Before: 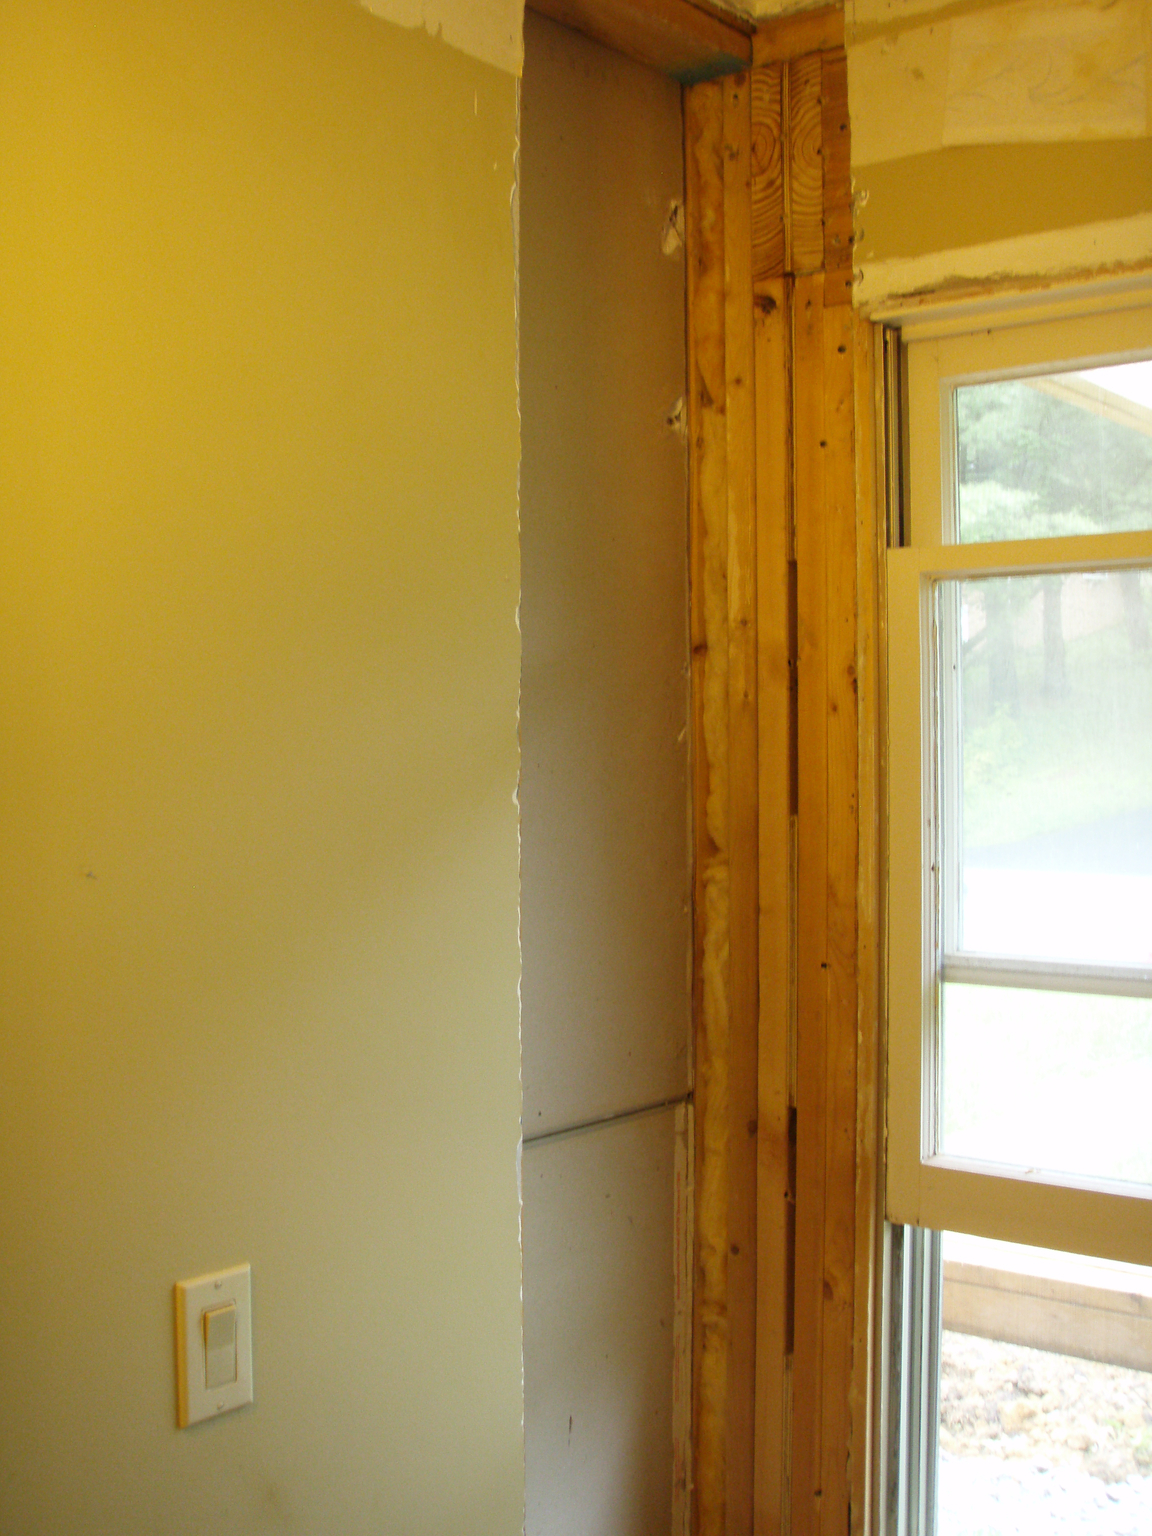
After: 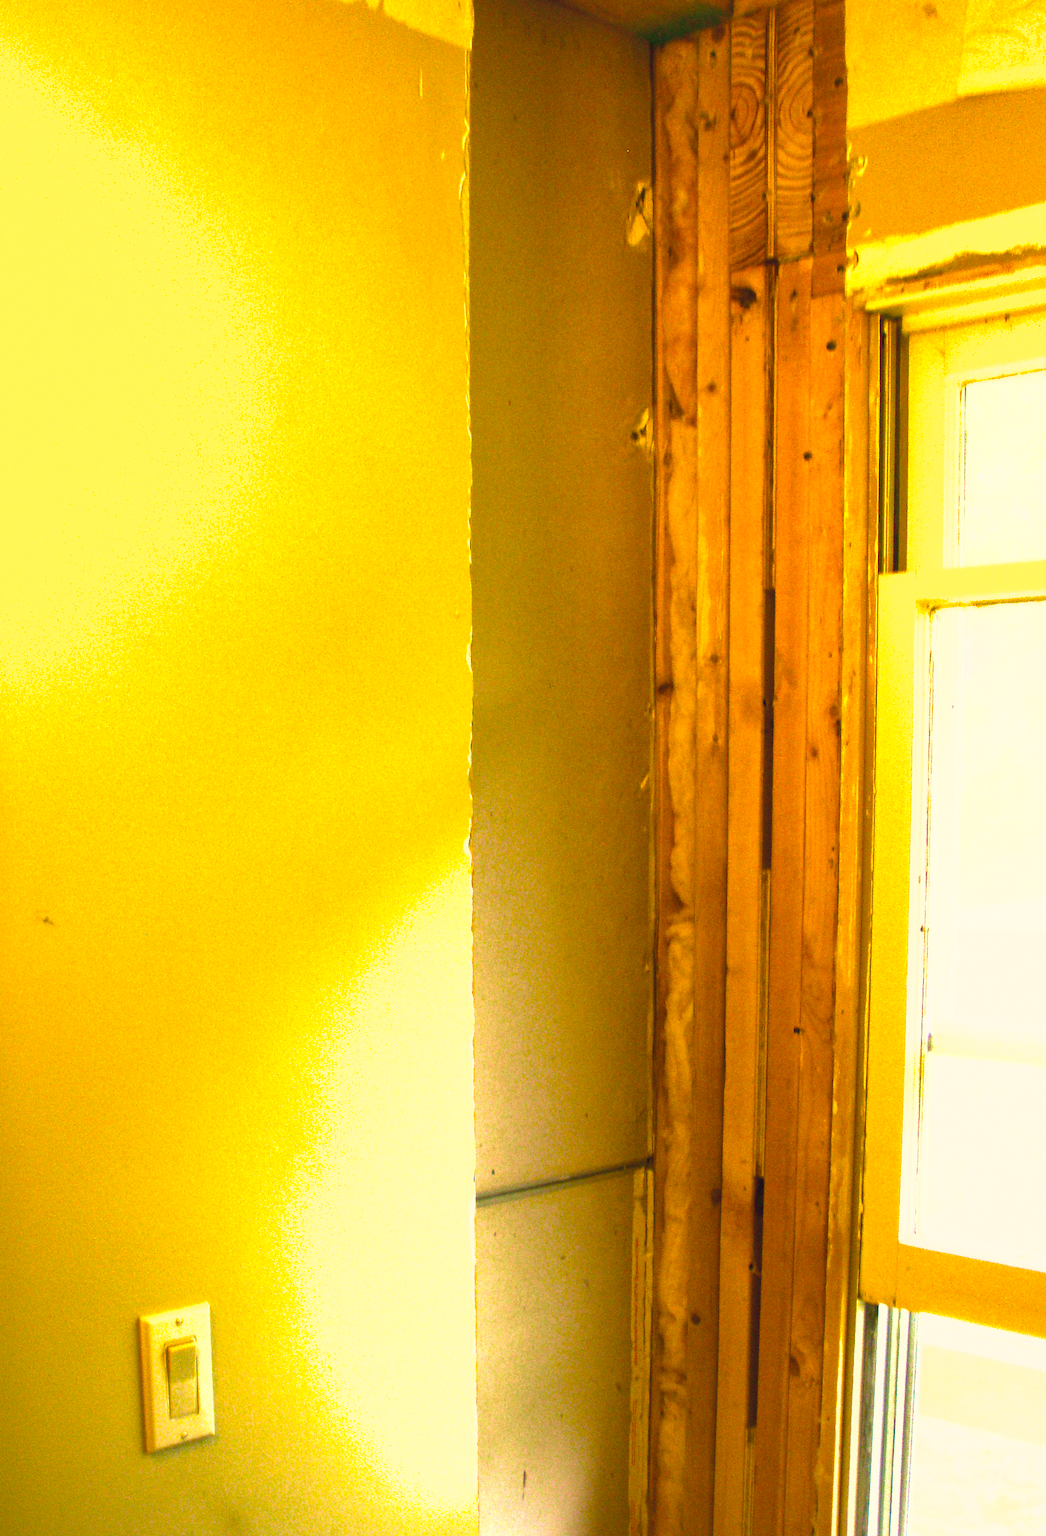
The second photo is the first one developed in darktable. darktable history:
color correction: highlights a* 10.32, highlights b* 14.66, shadows a* -9.59, shadows b* -15.02
tone equalizer: -8 EV -0.75 EV, -7 EV -0.7 EV, -6 EV -0.6 EV, -5 EV -0.4 EV, -3 EV 0.4 EV, -2 EV 0.6 EV, -1 EV 0.7 EV, +0 EV 0.75 EV, edges refinement/feathering 500, mask exposure compensation -1.57 EV, preserve details no
color balance rgb: linear chroma grading › global chroma 10%, perceptual saturation grading › global saturation 40%, perceptual brilliance grading › global brilliance 30%, global vibrance 20%
rotate and perspective: rotation 0.062°, lens shift (vertical) 0.115, lens shift (horizontal) -0.133, crop left 0.047, crop right 0.94, crop top 0.061, crop bottom 0.94
grain: coarseness 0.09 ISO
shadows and highlights: on, module defaults
crop and rotate: left 1.088%, right 8.807%
velvia: strength 50%
